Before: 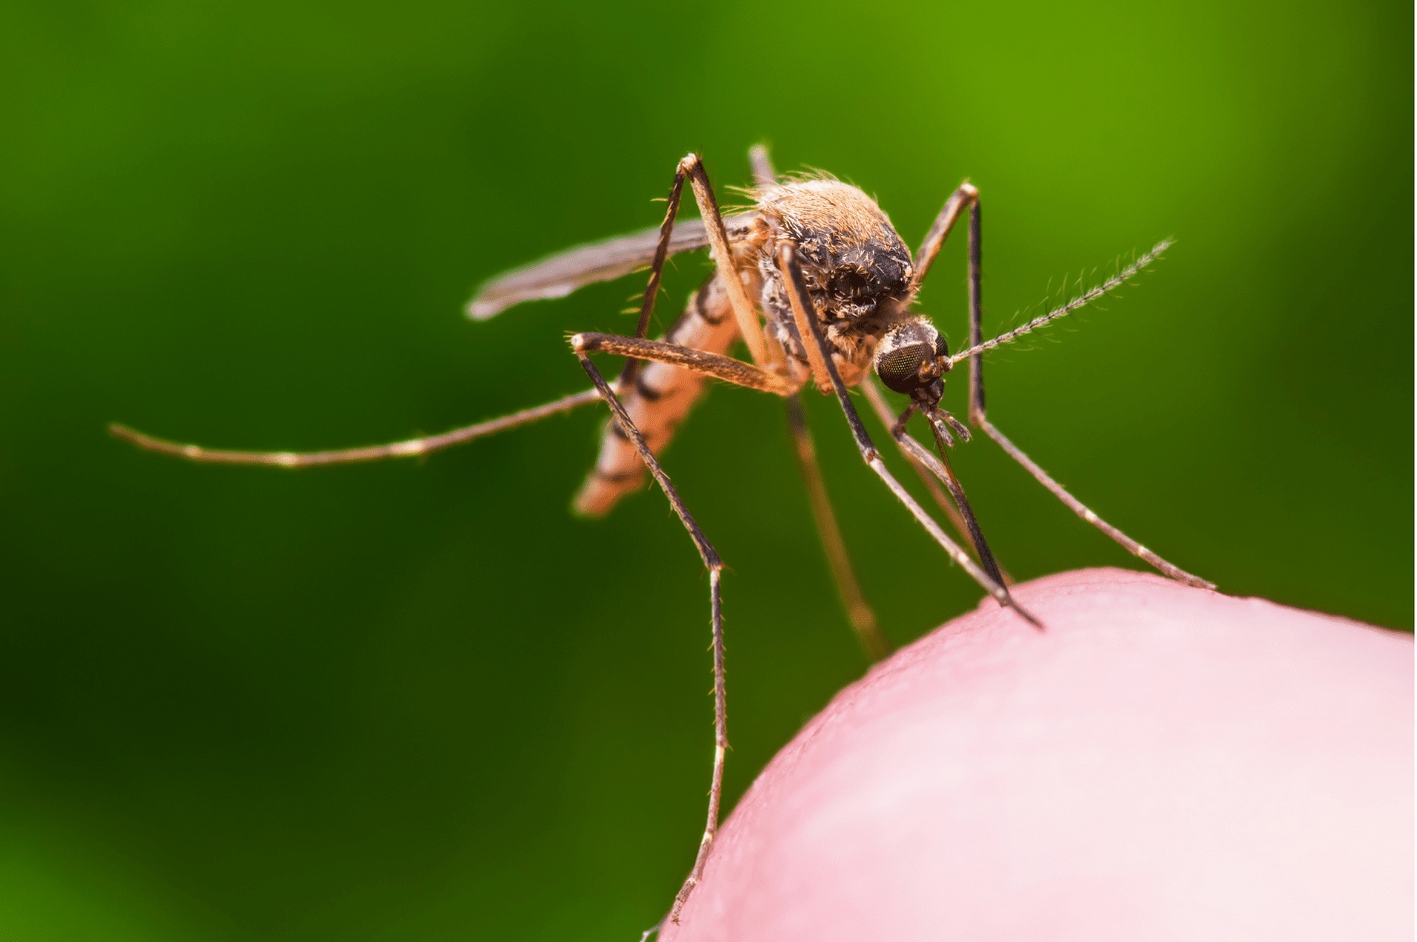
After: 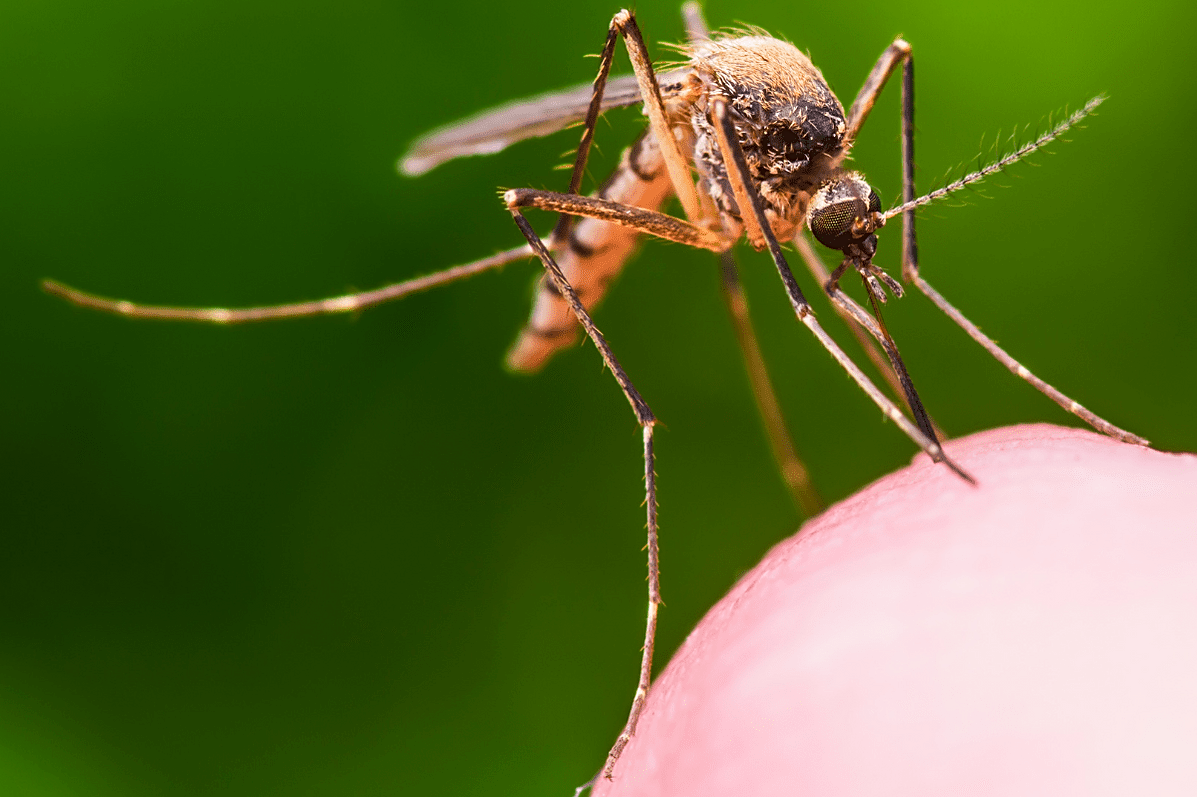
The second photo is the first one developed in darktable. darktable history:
exposure: exposure -0.058 EV, compensate highlight preservation false
crop and rotate: left 4.75%, top 15.347%, right 10.715%
sharpen: on, module defaults
contrast brightness saturation: contrast 0.096, brightness 0.031, saturation 0.088
